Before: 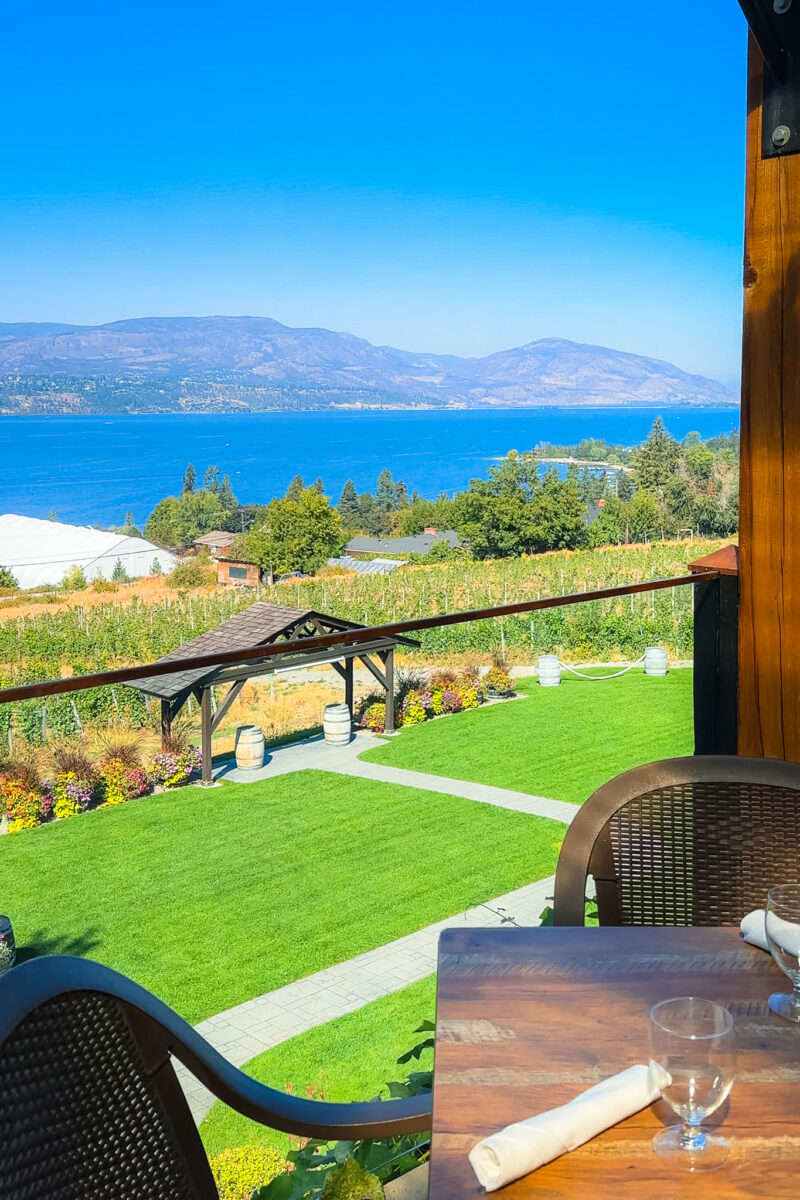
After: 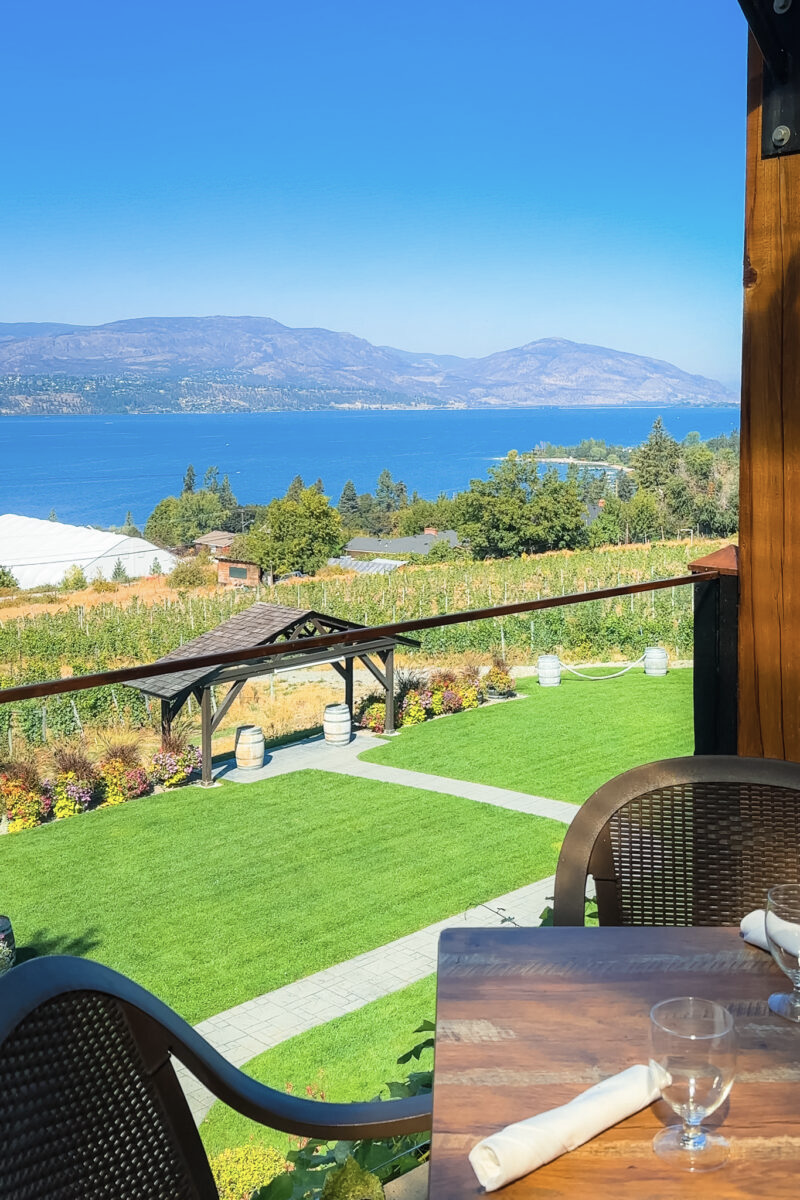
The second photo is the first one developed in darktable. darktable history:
color correction: highlights b* -0.061, saturation 0.821
